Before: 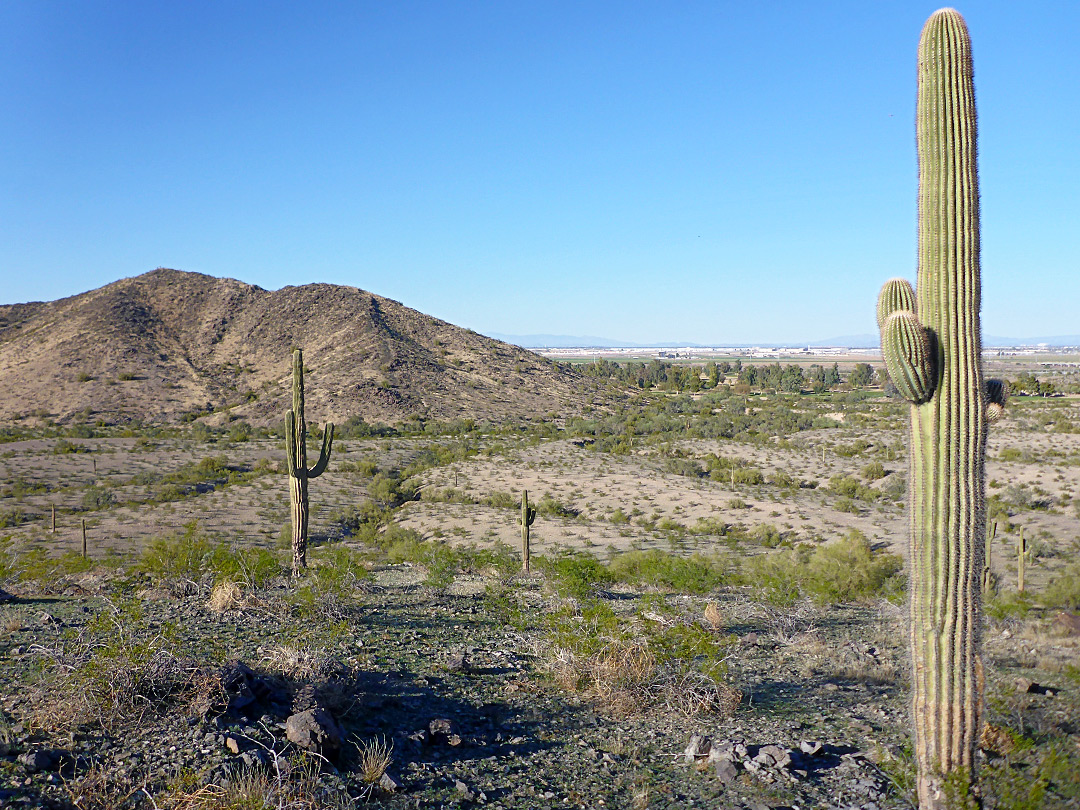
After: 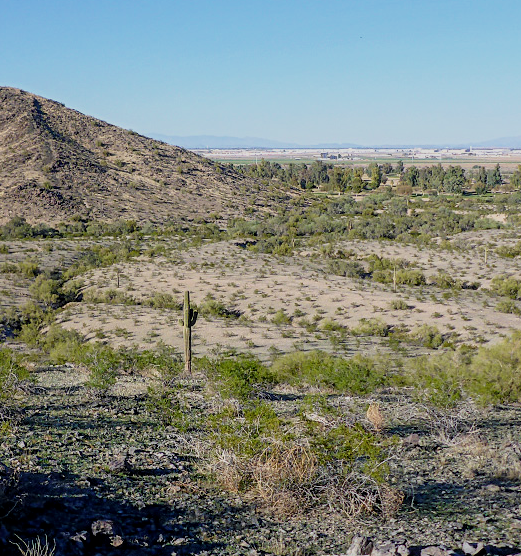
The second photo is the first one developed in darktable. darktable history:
filmic rgb: black relative exposure -7.65 EV, white relative exposure 4.56 EV, hardness 3.61, color science v6 (2022)
local contrast: on, module defaults
crop: left 31.379%, top 24.658%, right 20.326%, bottom 6.628%
